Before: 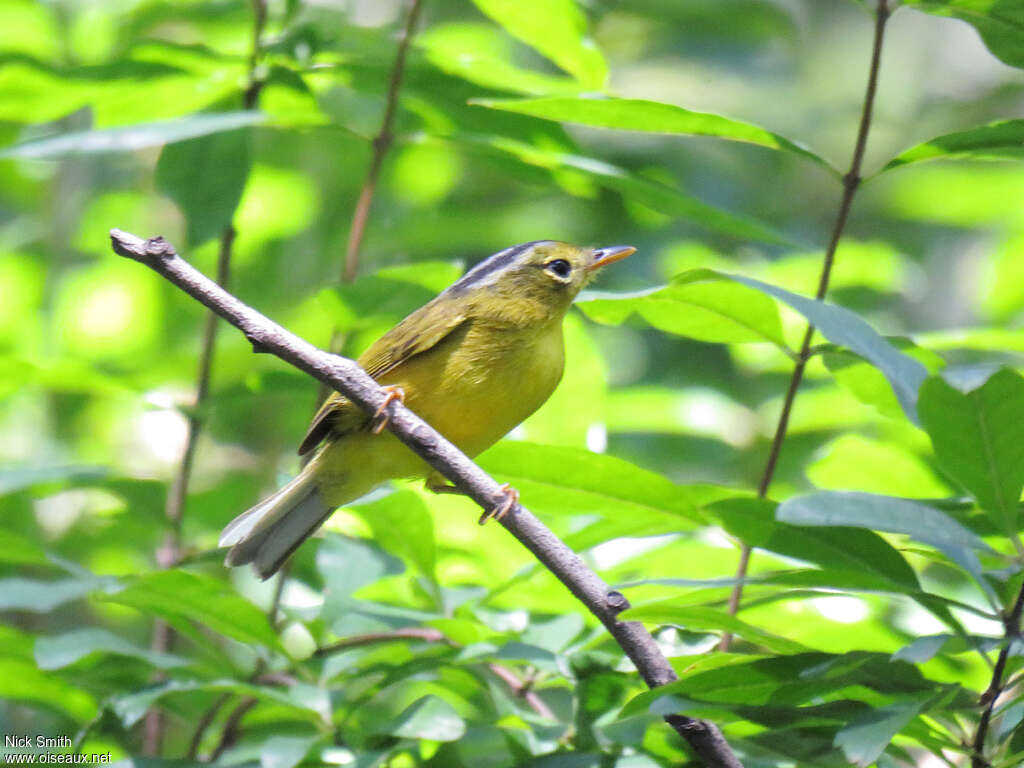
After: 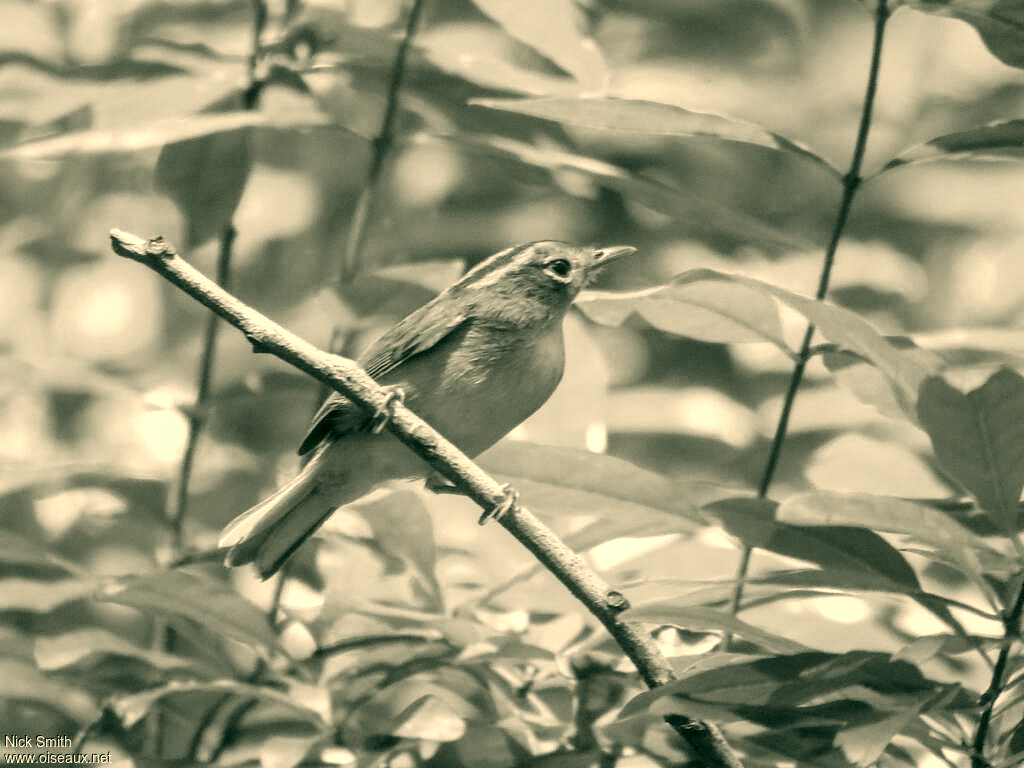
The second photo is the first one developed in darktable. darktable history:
color correction: highlights a* 5.27, highlights b* 24.49, shadows a* -15.95, shadows b* 3.91
contrast brightness saturation: contrast 0.148, brightness -0.013, saturation 0.102
local contrast: on, module defaults
color calibration: output gray [0.23, 0.37, 0.4, 0], illuminant custom, x 0.371, y 0.382, temperature 4282.09 K
